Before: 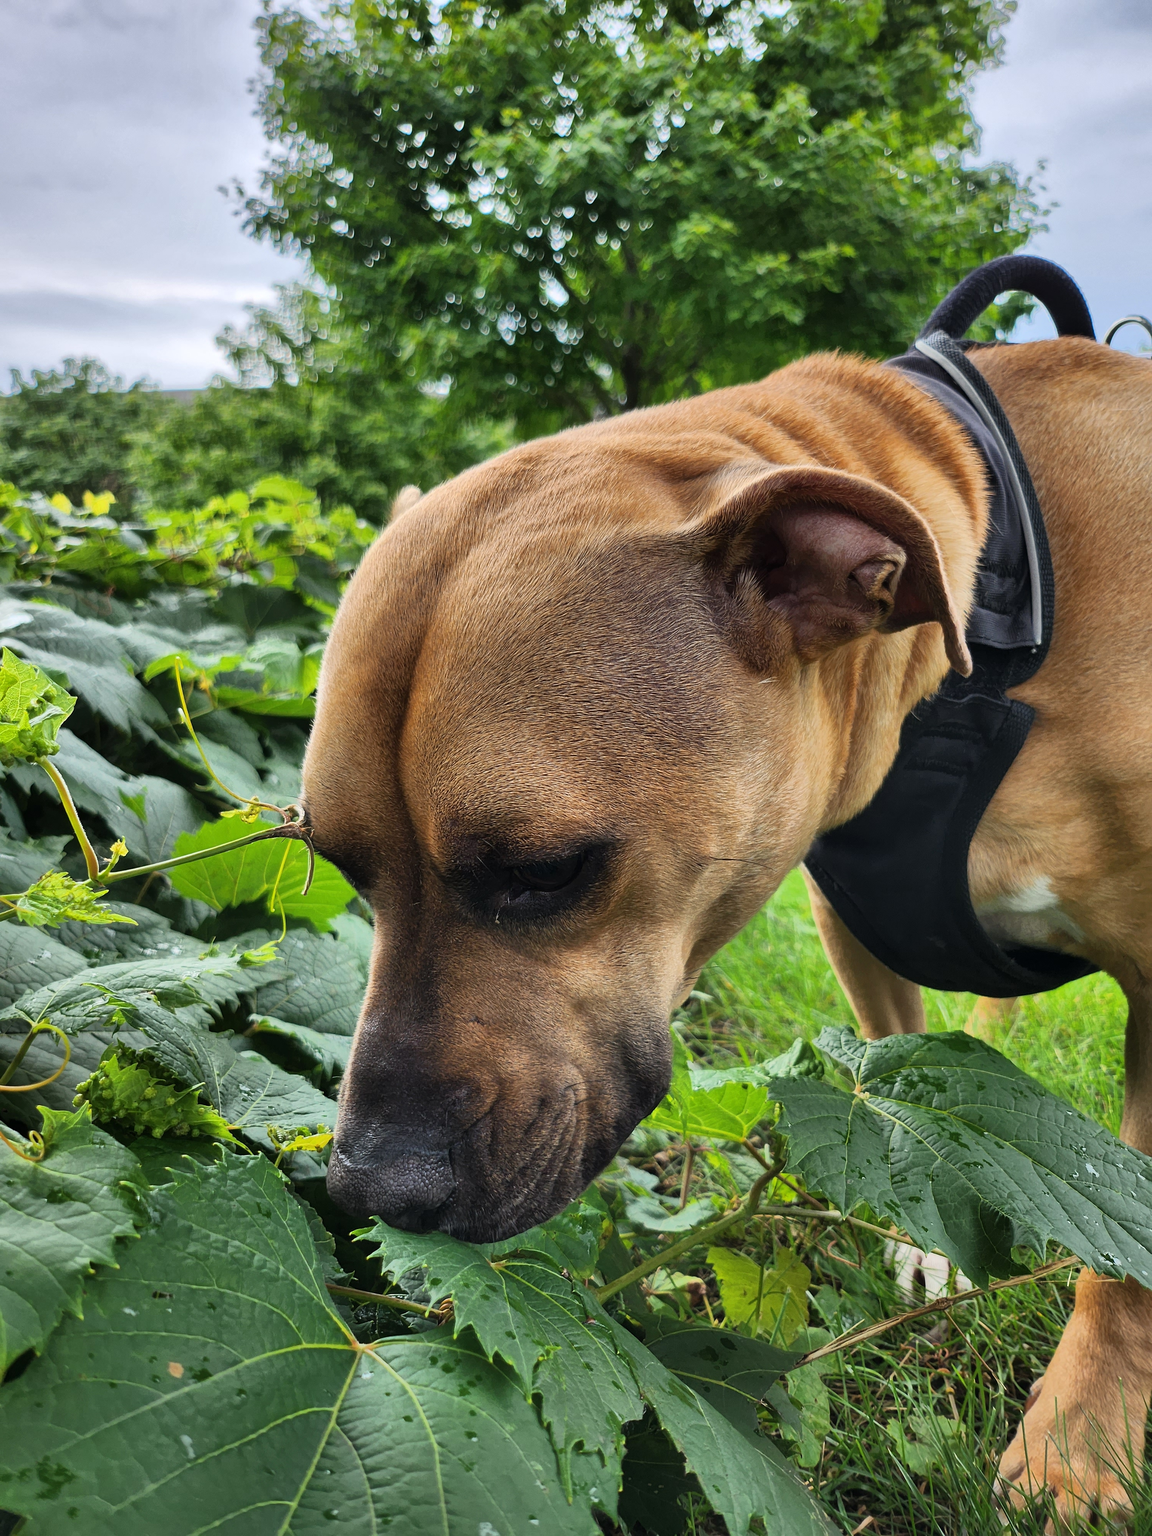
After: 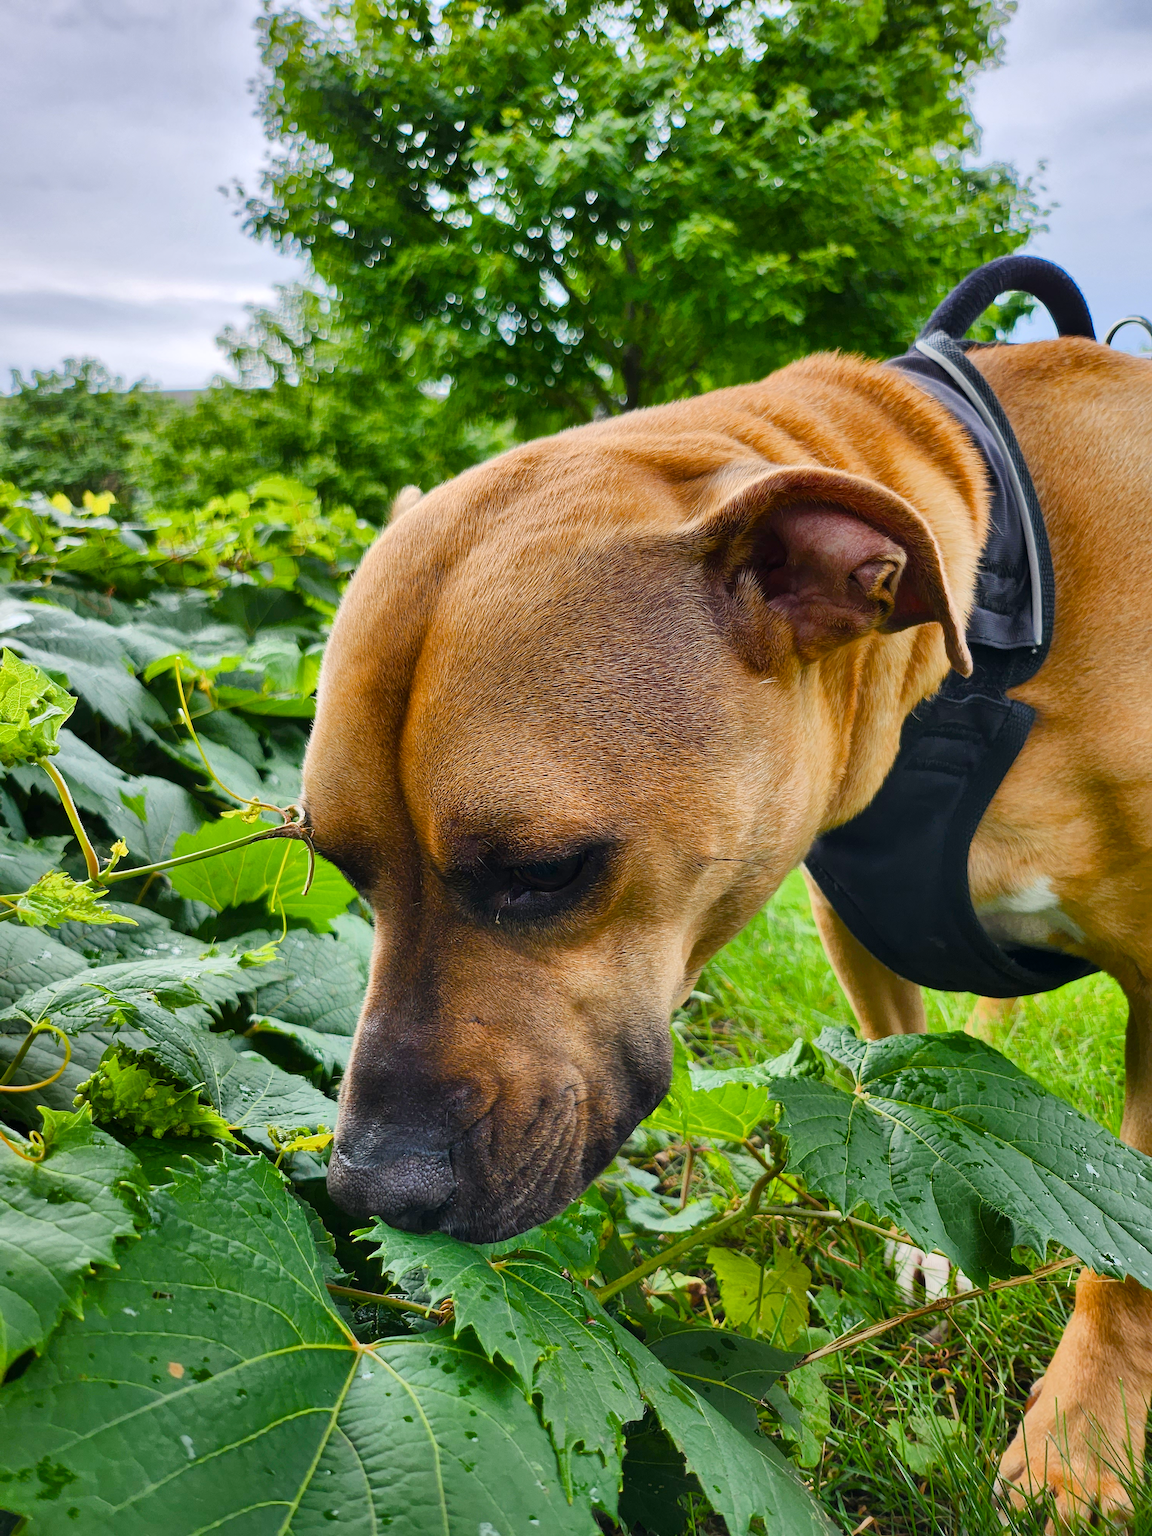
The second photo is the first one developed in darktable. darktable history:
color balance rgb: highlights gain › chroma 0.214%, highlights gain › hue 330.27°, perceptual saturation grading › global saturation 39.356%, perceptual saturation grading › highlights -50.236%, perceptual saturation grading › shadows 30.96%, perceptual brilliance grading › mid-tones 10.409%, perceptual brilliance grading › shadows 14.418%, global vibrance 20%
